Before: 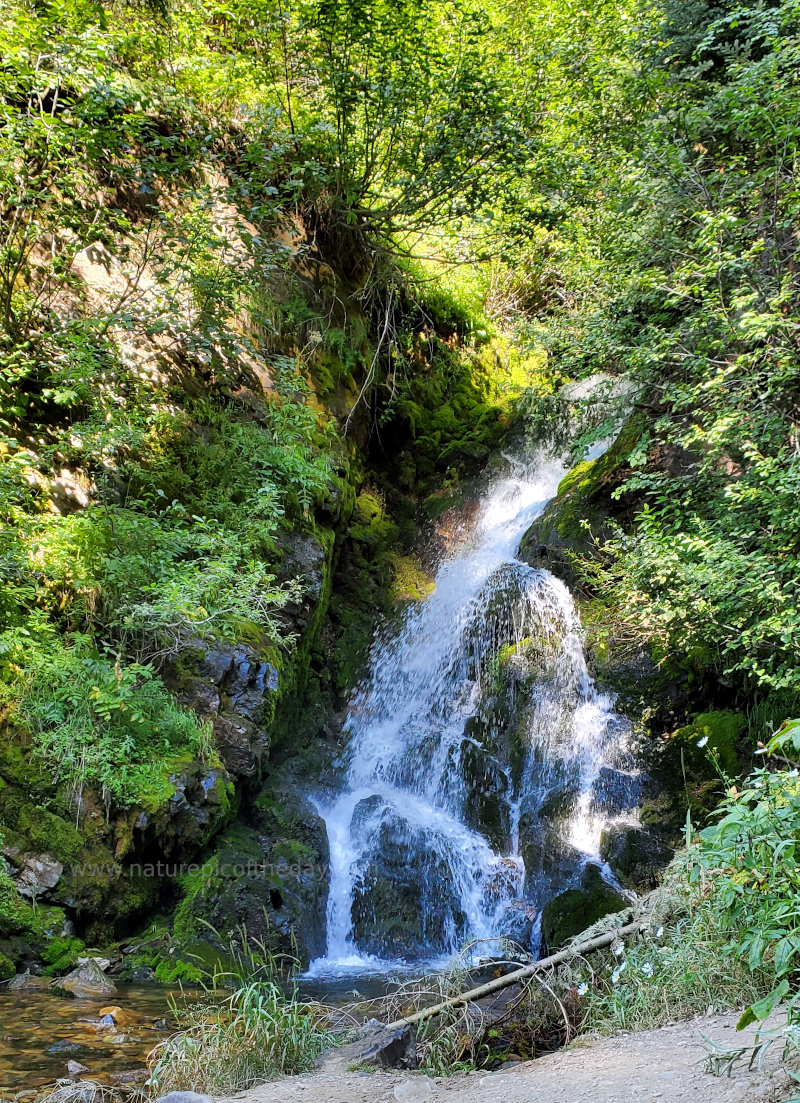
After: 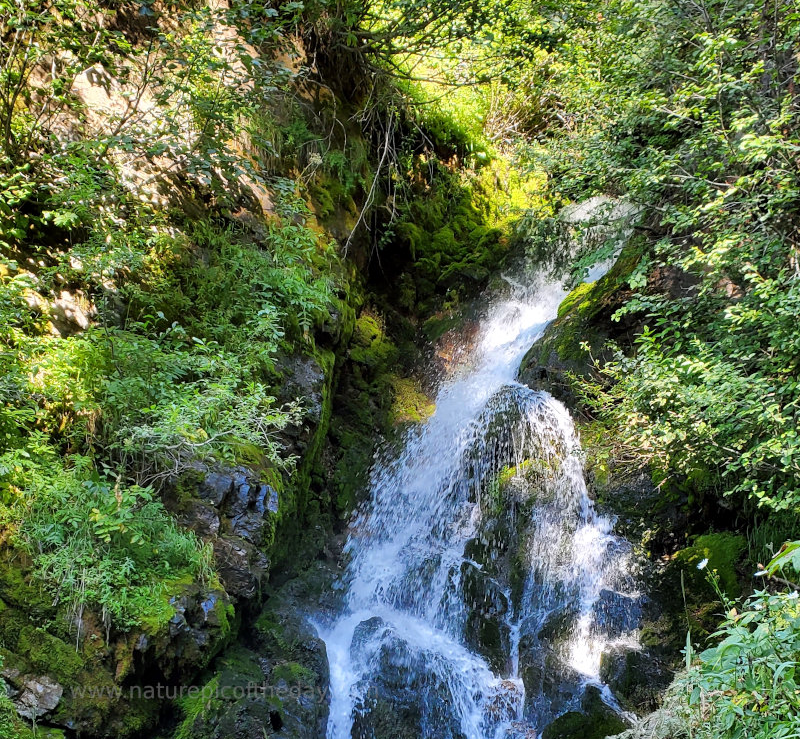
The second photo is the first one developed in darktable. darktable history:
crop: top 16.222%, bottom 16.75%
